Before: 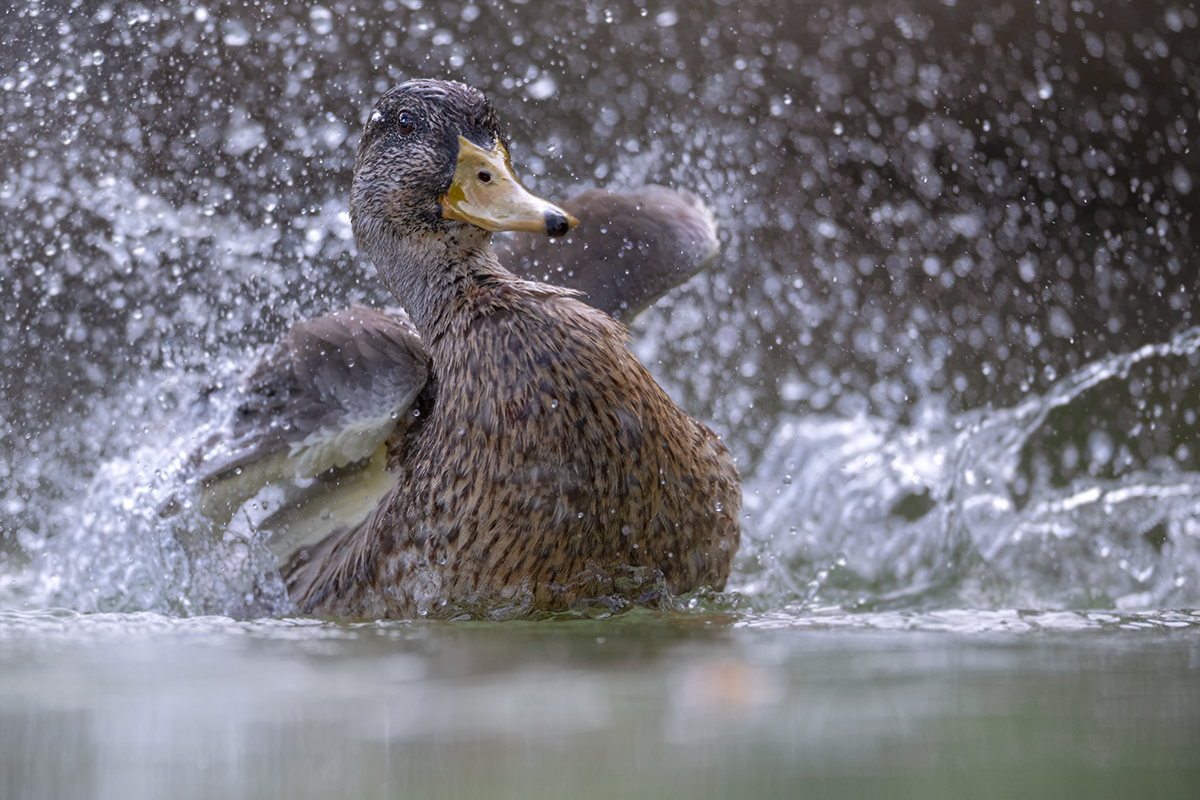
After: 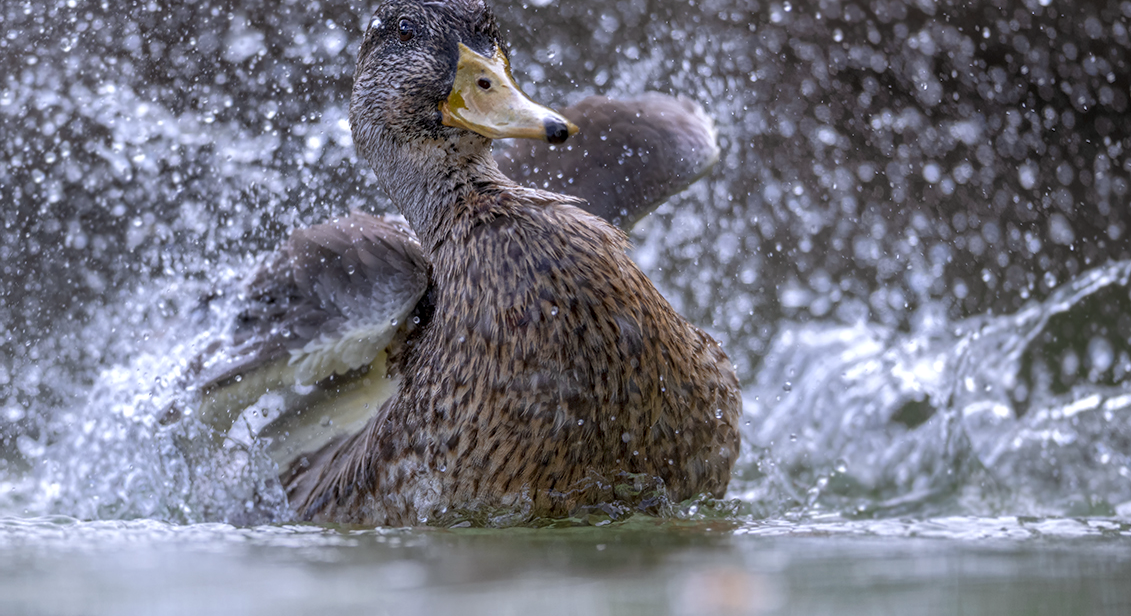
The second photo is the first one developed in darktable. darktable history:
local contrast: on, module defaults
white balance: red 0.976, blue 1.04
crop and rotate: angle 0.03°, top 11.643%, right 5.651%, bottom 11.189%
